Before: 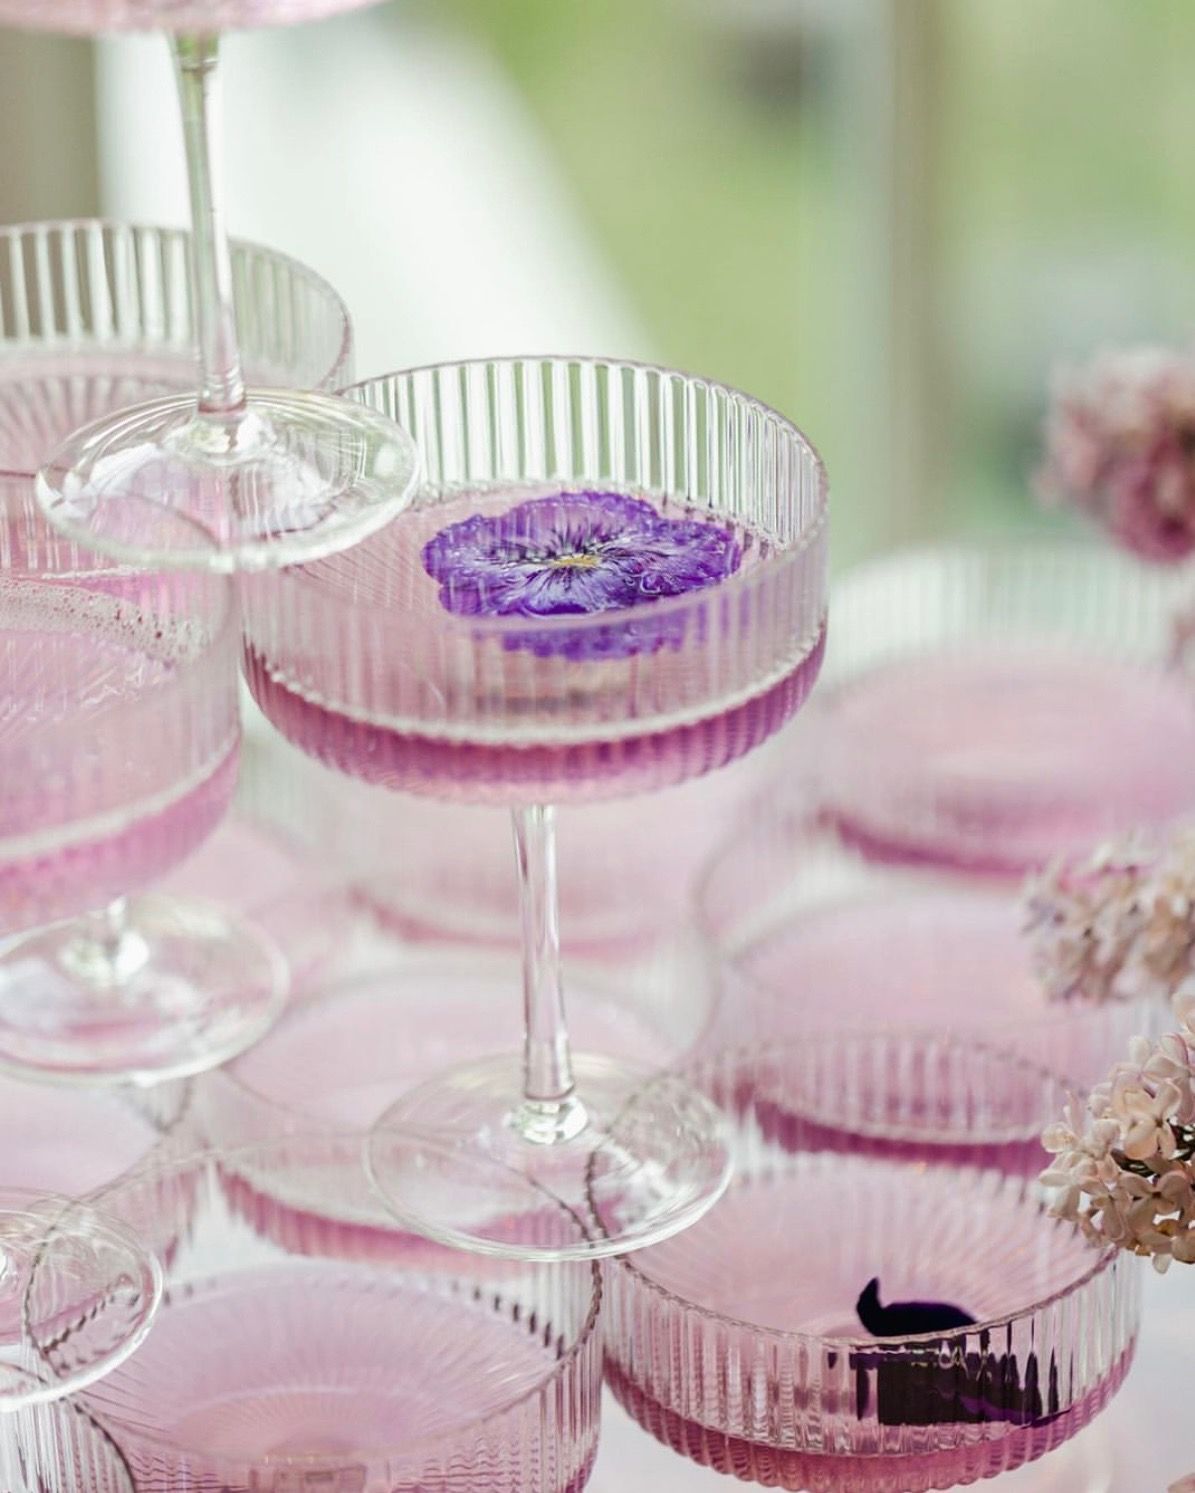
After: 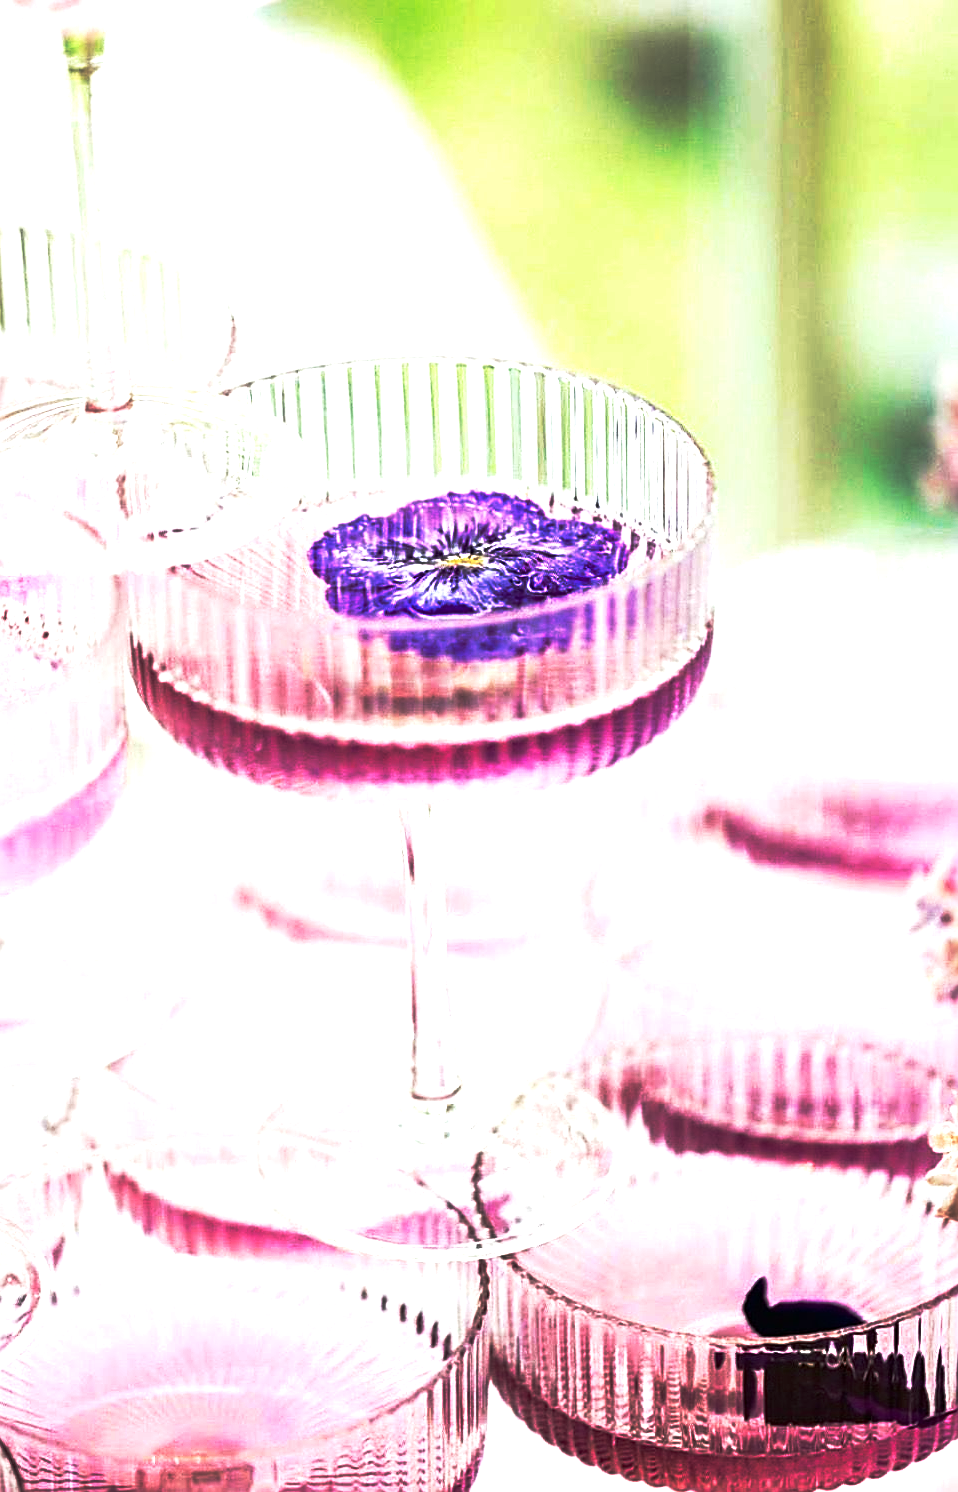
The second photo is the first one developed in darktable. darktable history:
base curve: curves: ch0 [(0, 0) (0.564, 0.291) (0.802, 0.731) (1, 1)], preserve colors none
contrast brightness saturation: brightness -0.088
exposure: black level correction 0, exposure 1.098 EV, compensate highlight preservation false
sharpen: on, module defaults
crop and rotate: left 9.505%, right 10.264%
